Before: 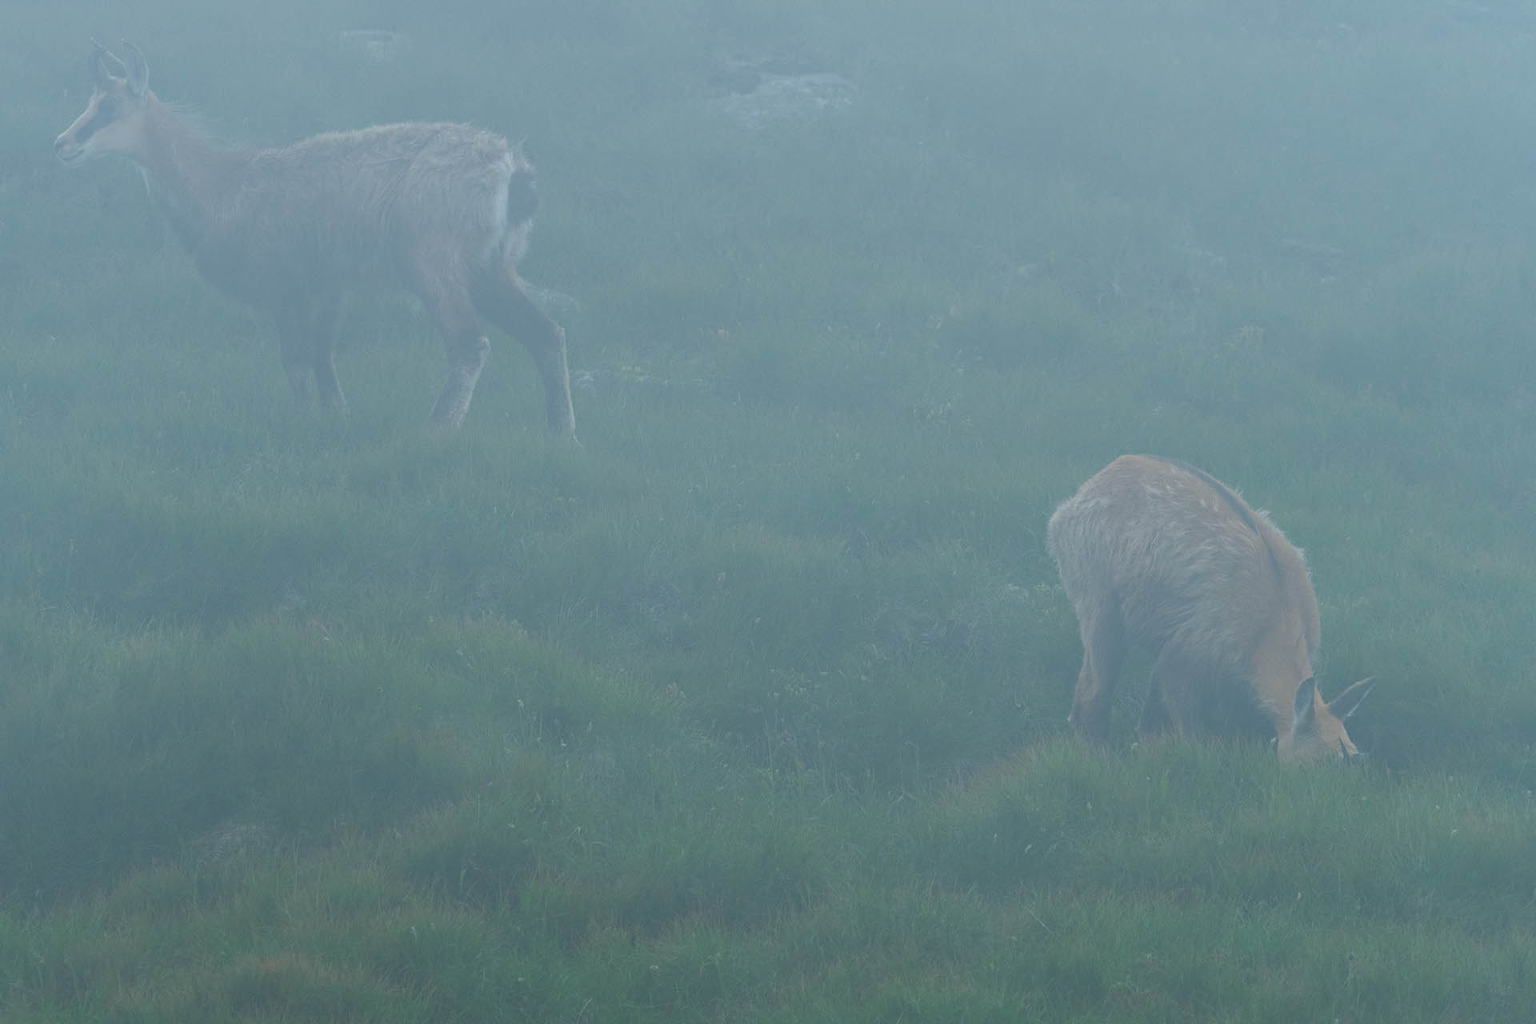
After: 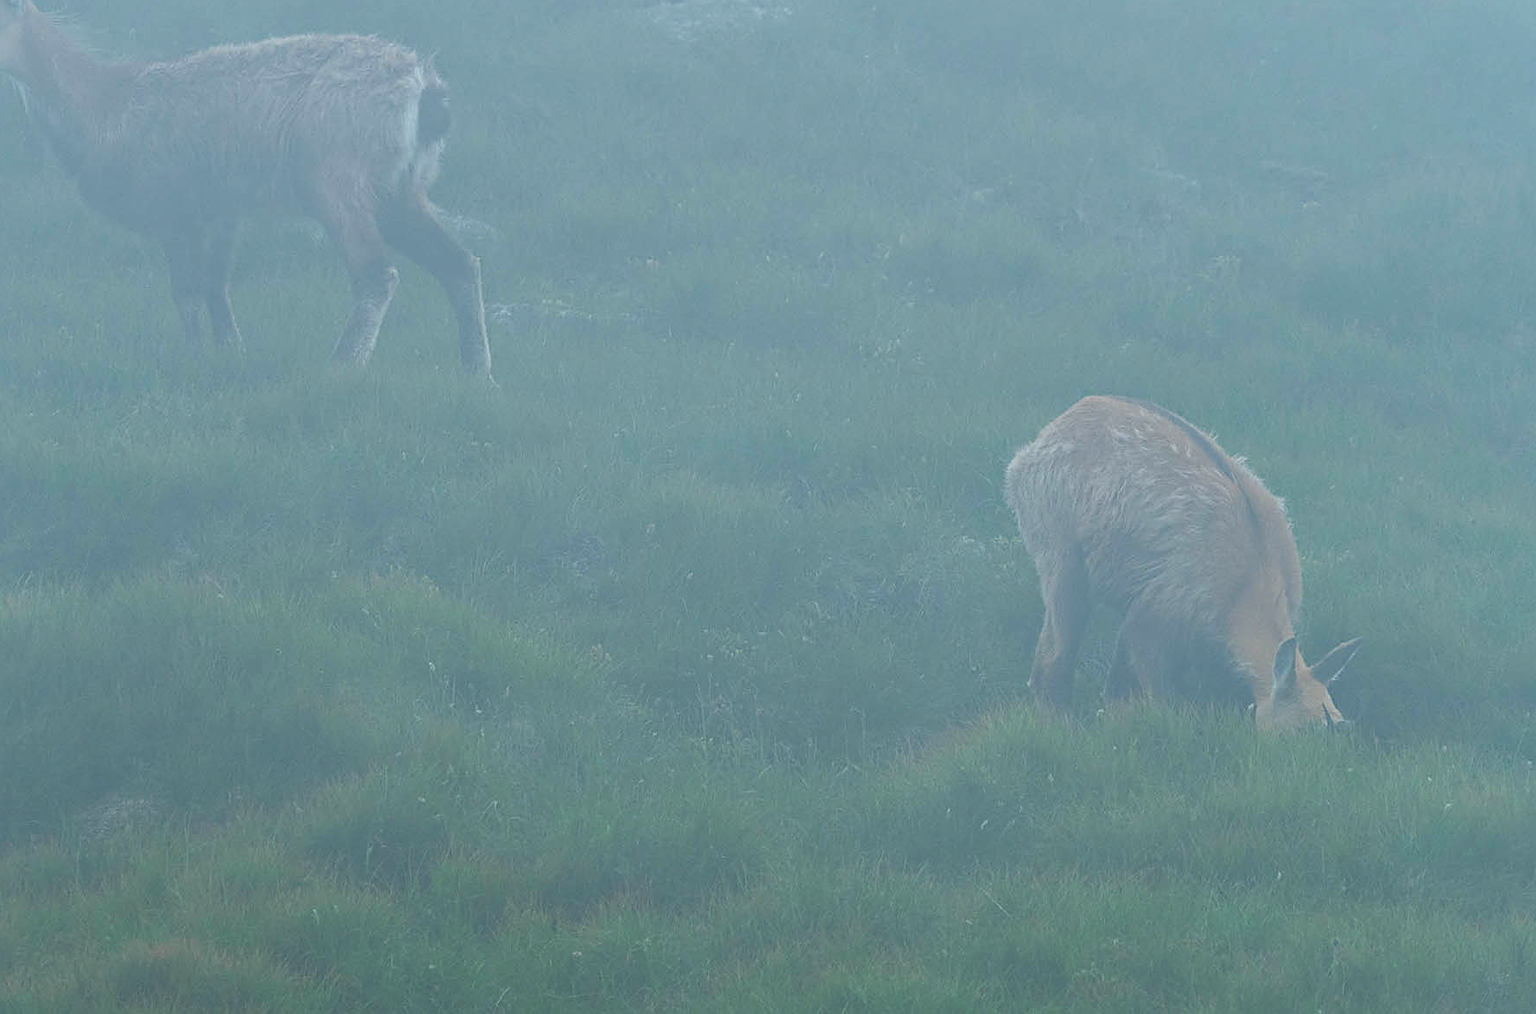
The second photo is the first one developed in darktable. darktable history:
sharpen: on, module defaults
crop and rotate: left 8.116%, top 8.959%
base curve: curves: ch0 [(0, 0) (0.688, 0.865) (1, 1)], preserve colors none
shadows and highlights: shadows 43.87, white point adjustment -1.48, soften with gaussian
